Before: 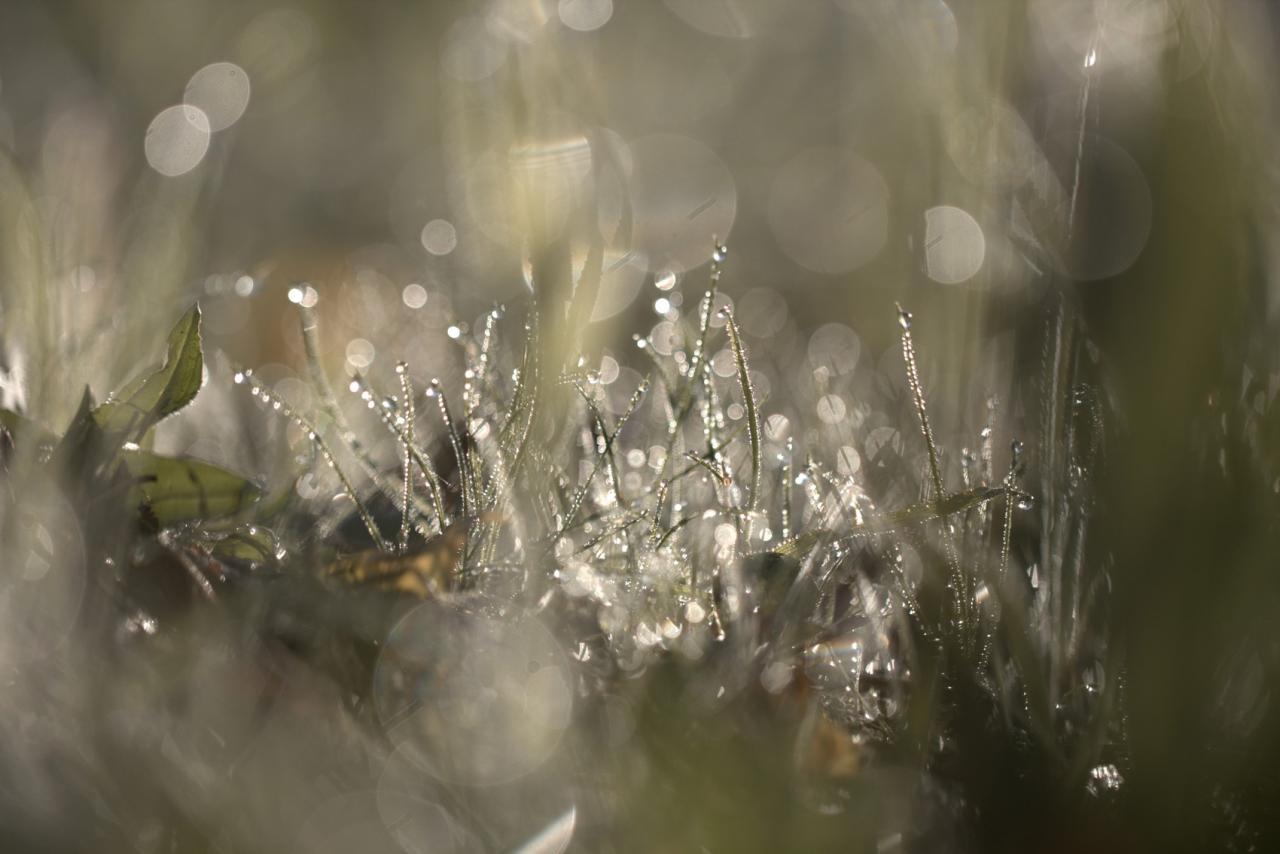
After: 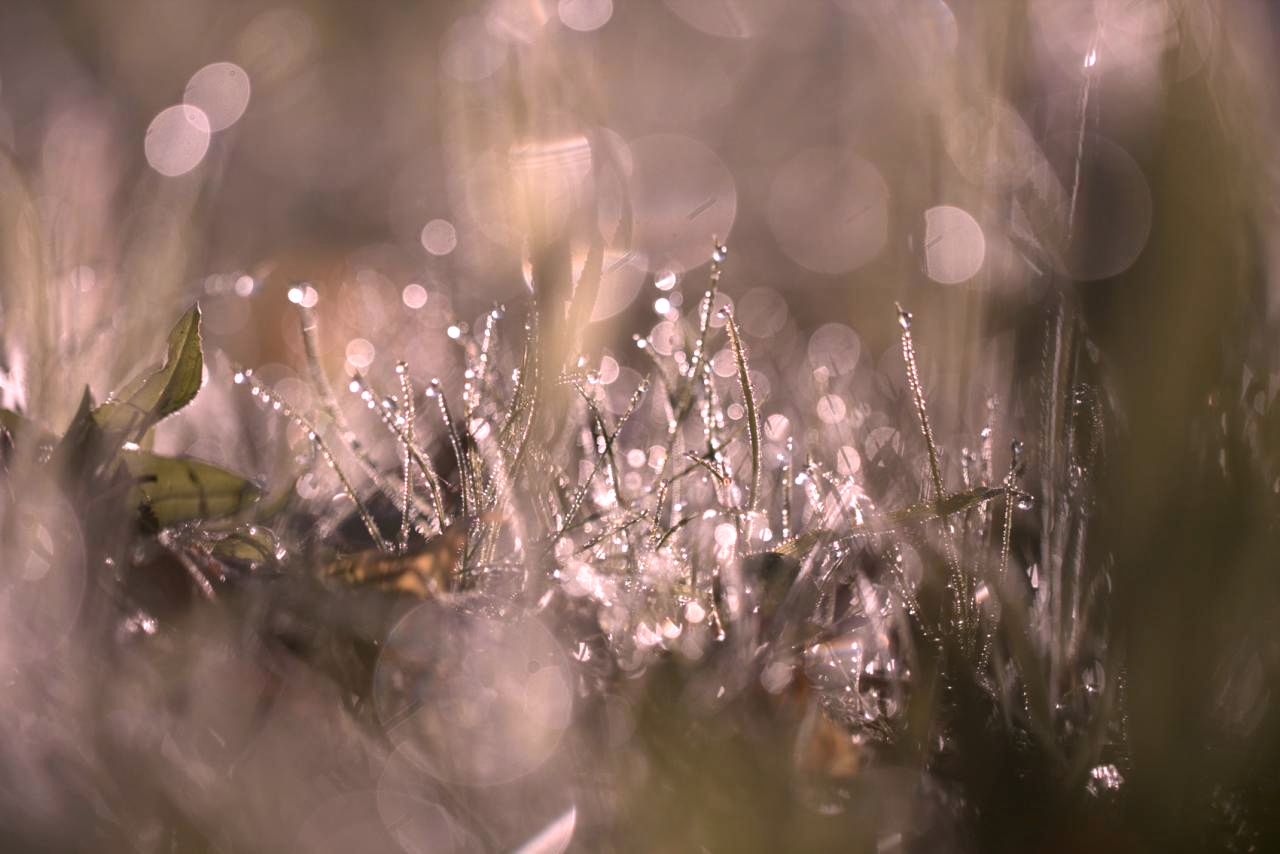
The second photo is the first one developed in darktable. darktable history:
white balance: red 1.188, blue 1.11
local contrast: mode bilateral grid, contrast 20, coarseness 50, detail 120%, midtone range 0.2
